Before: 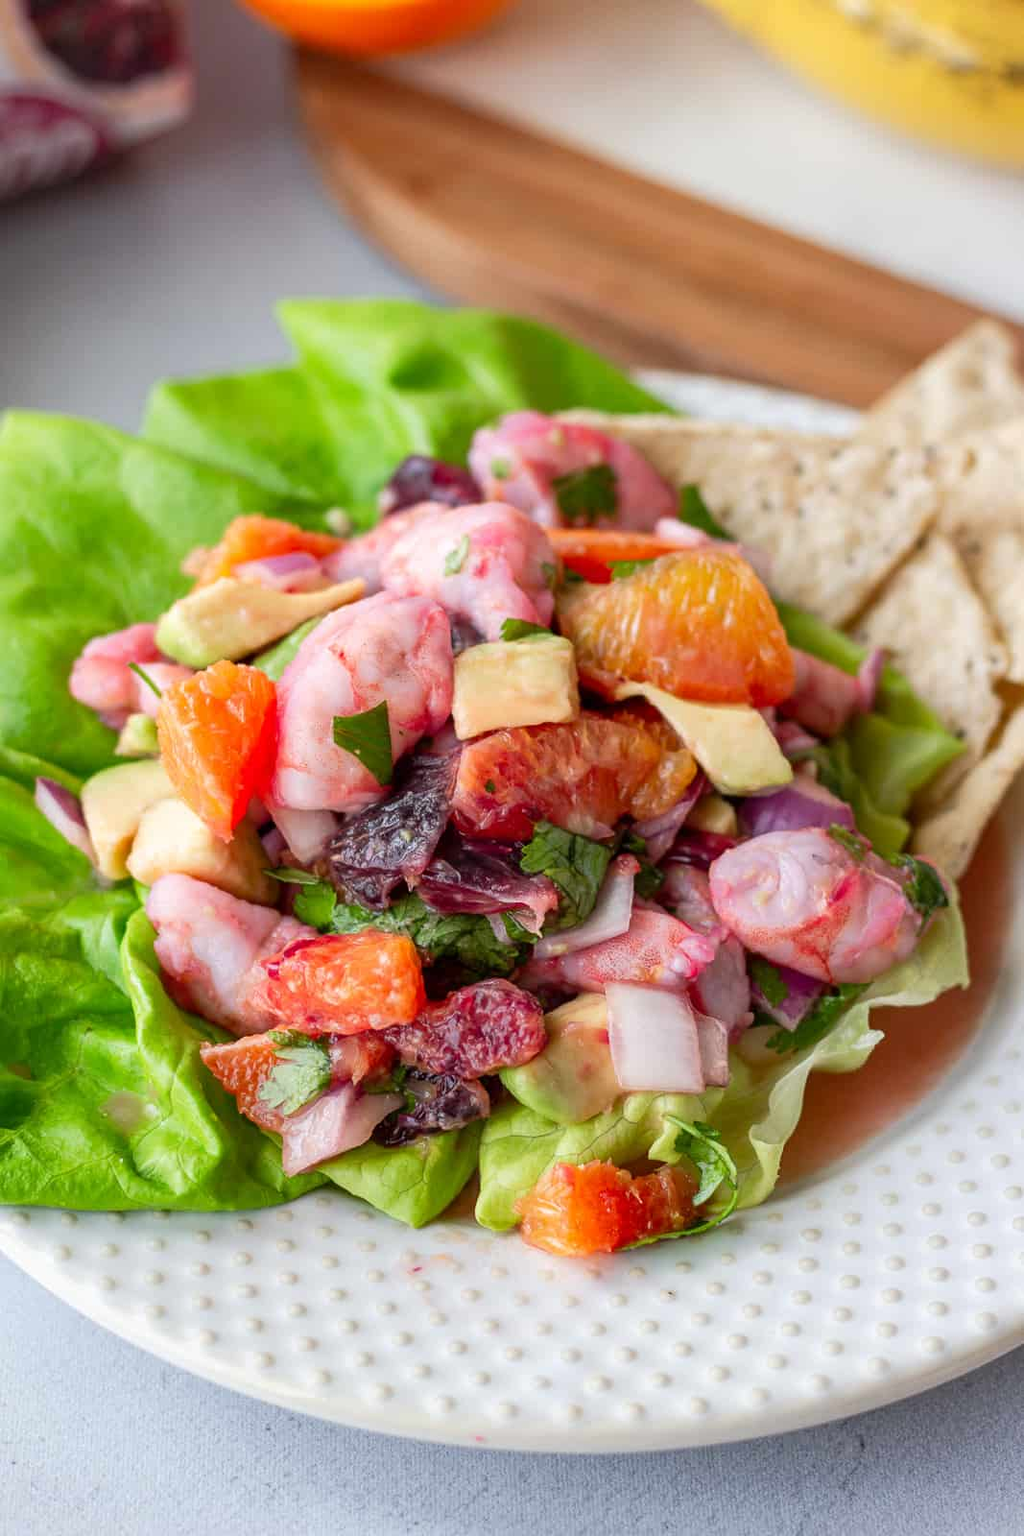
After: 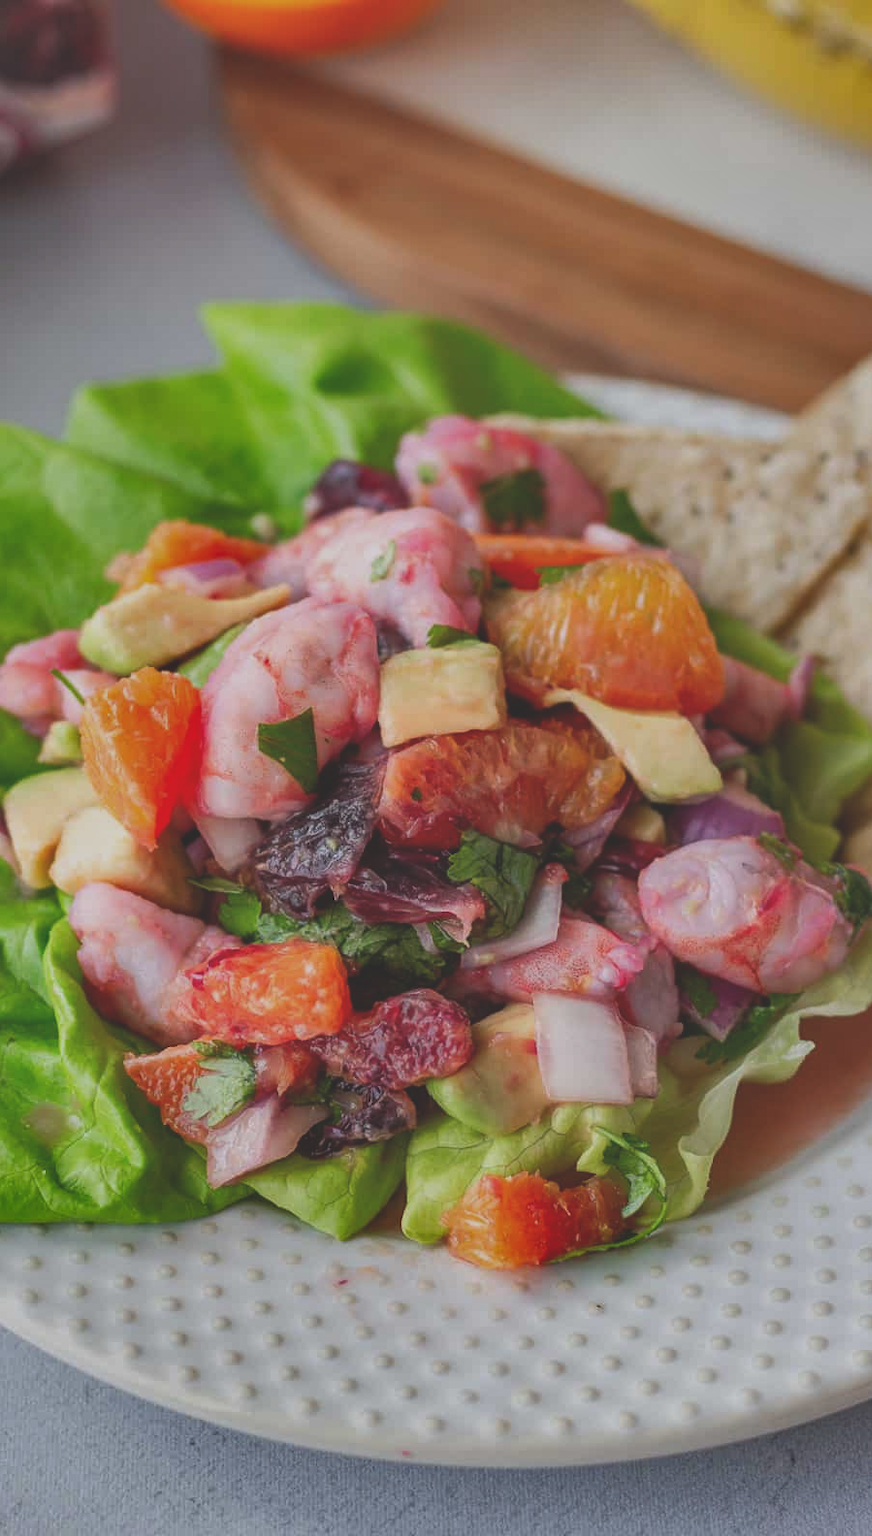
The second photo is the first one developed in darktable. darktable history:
crop: left 7.598%, right 7.873%
color balance: on, module defaults
tone equalizer: on, module defaults
shadows and highlights: white point adjustment -3.64, highlights -63.34, highlights color adjustment 42%, soften with gaussian
exposure: black level correction -0.036, exposure -0.497 EV, compensate highlight preservation false
